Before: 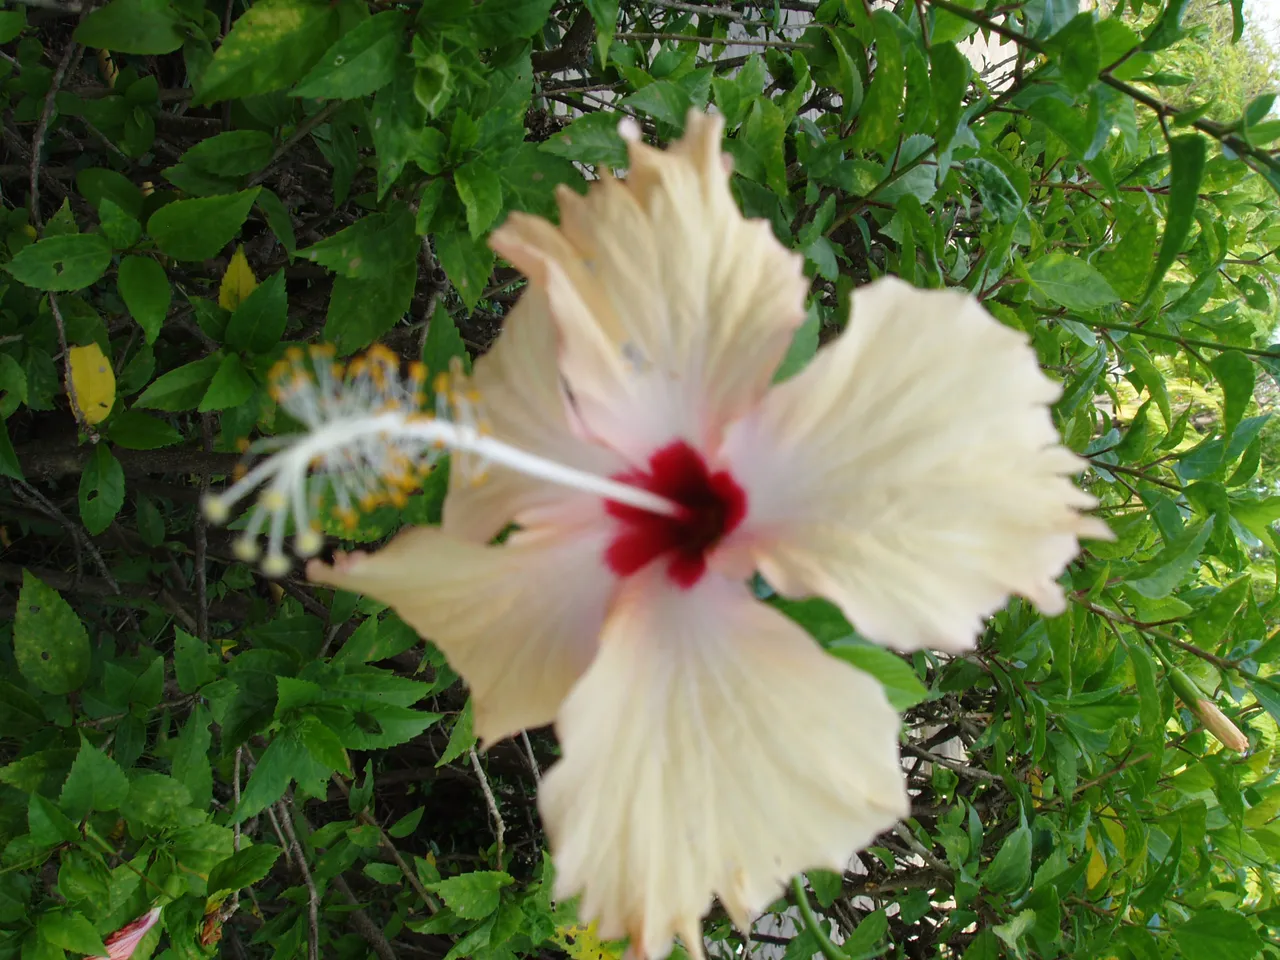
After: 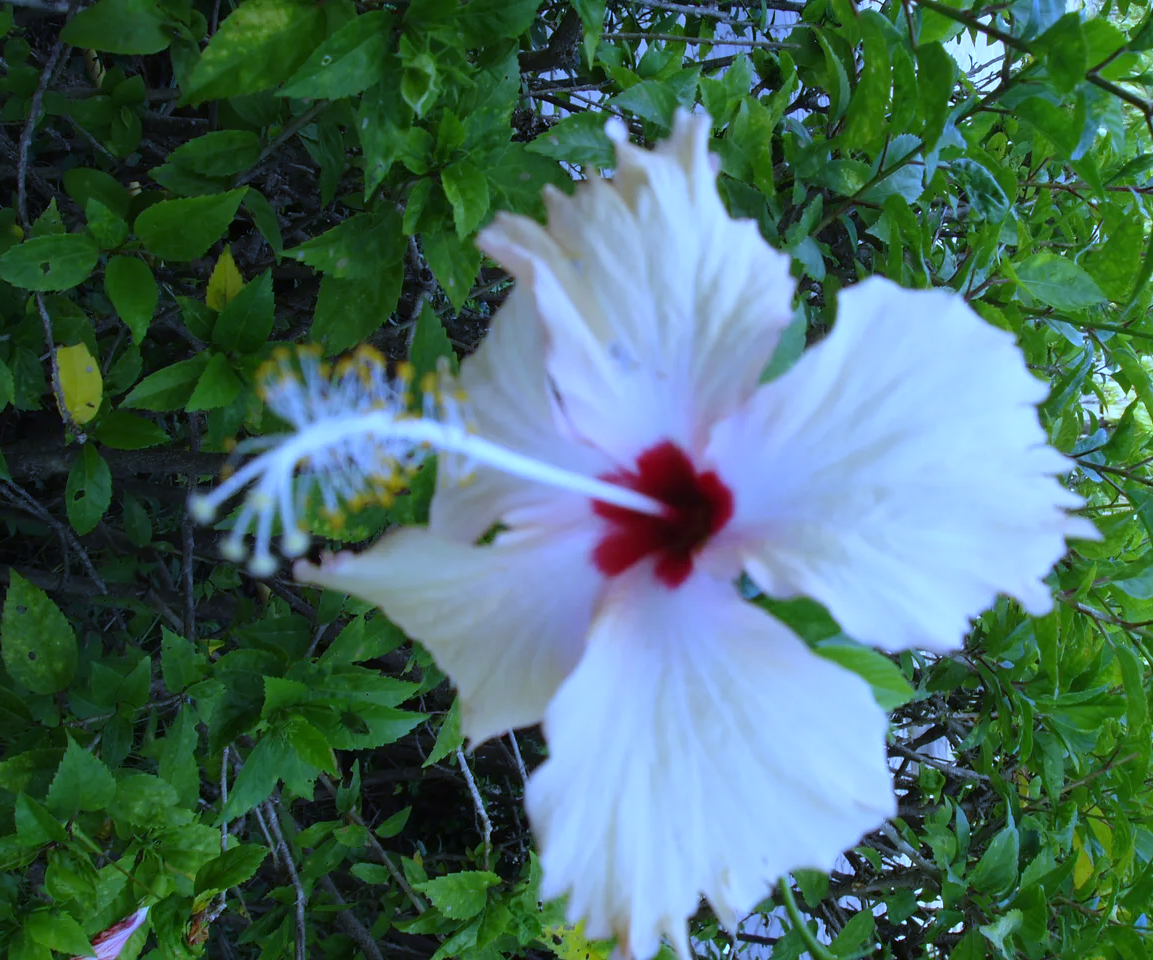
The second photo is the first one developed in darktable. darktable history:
crop and rotate: left 1.088%, right 8.807%
levels: levels [0, 0.498, 1]
white balance: red 0.766, blue 1.537
